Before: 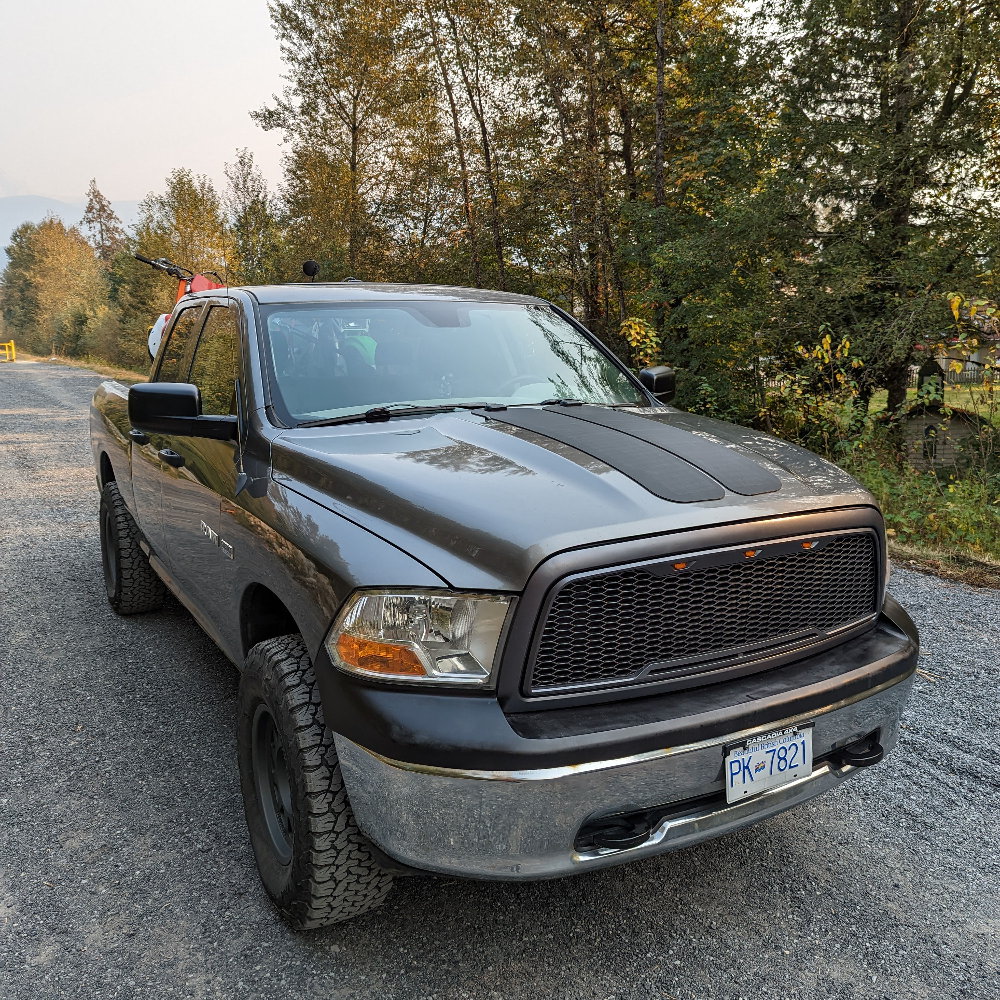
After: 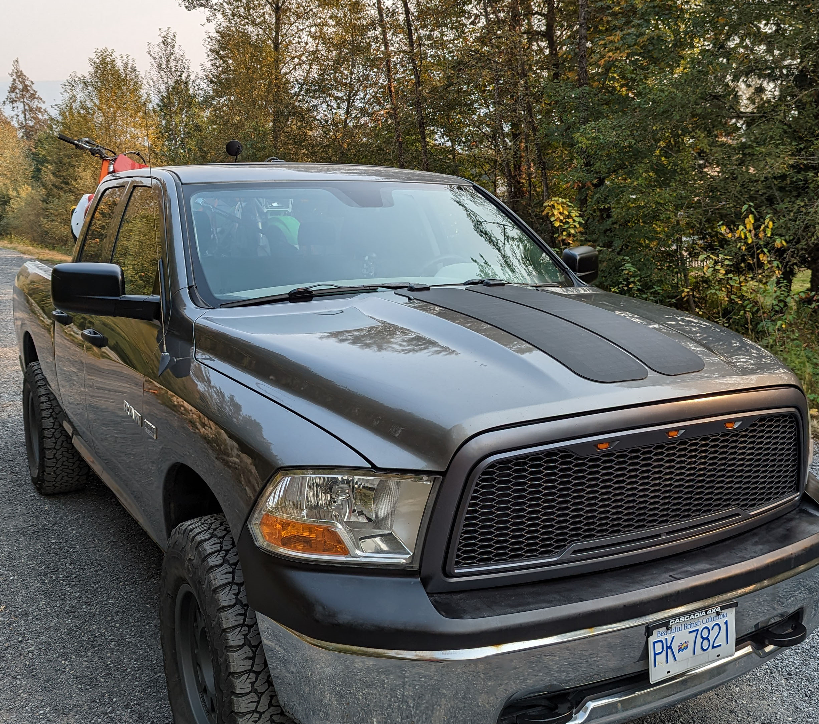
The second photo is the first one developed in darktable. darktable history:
crop: left 7.741%, top 12.078%, right 10.327%, bottom 15.477%
